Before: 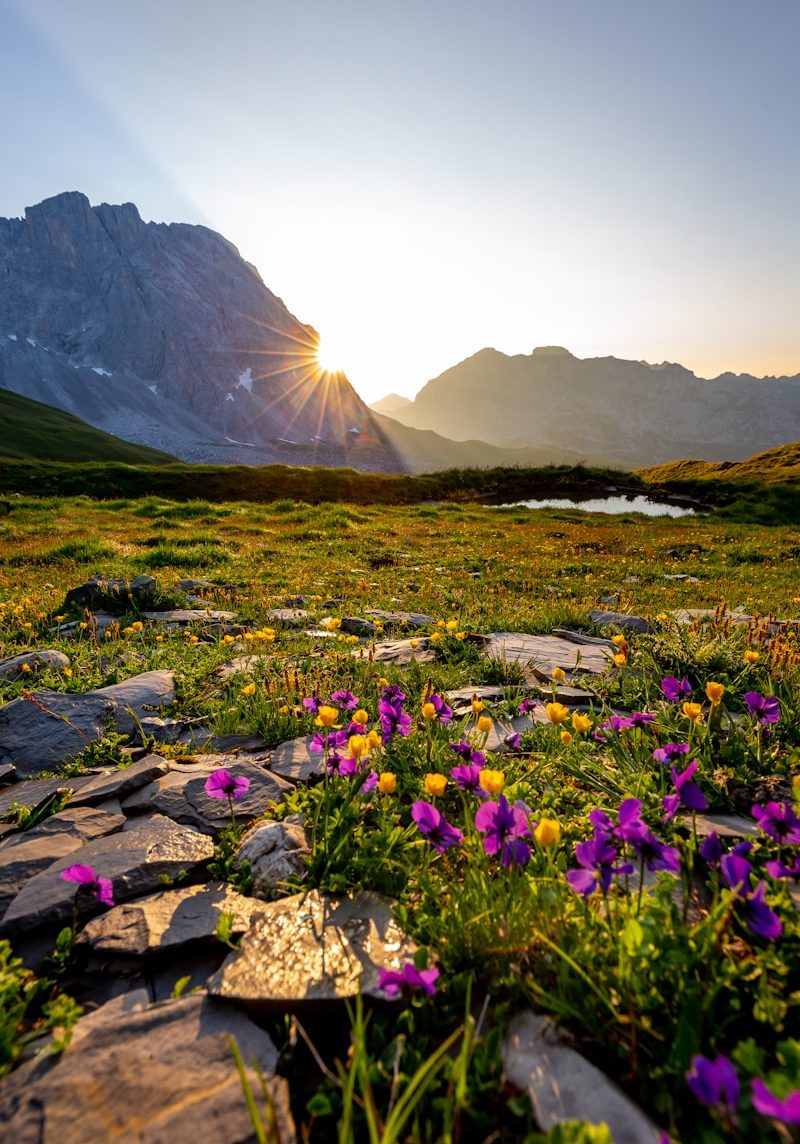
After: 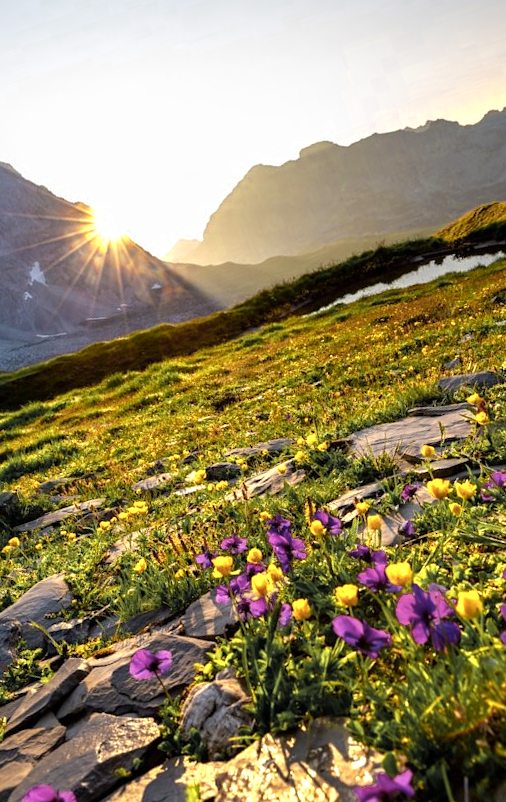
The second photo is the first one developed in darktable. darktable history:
crop and rotate: angle 18.9°, left 6.995%, right 3.762%, bottom 1.142%
color zones: curves: ch0 [(0.004, 0.306) (0.107, 0.448) (0.252, 0.656) (0.41, 0.398) (0.595, 0.515) (0.768, 0.628)]; ch1 [(0.07, 0.323) (0.151, 0.452) (0.252, 0.608) (0.346, 0.221) (0.463, 0.189) (0.61, 0.368) (0.735, 0.395) (0.921, 0.412)]; ch2 [(0, 0.476) (0.132, 0.512) (0.243, 0.512) (0.397, 0.48) (0.522, 0.376) (0.634, 0.536) (0.761, 0.46)]
